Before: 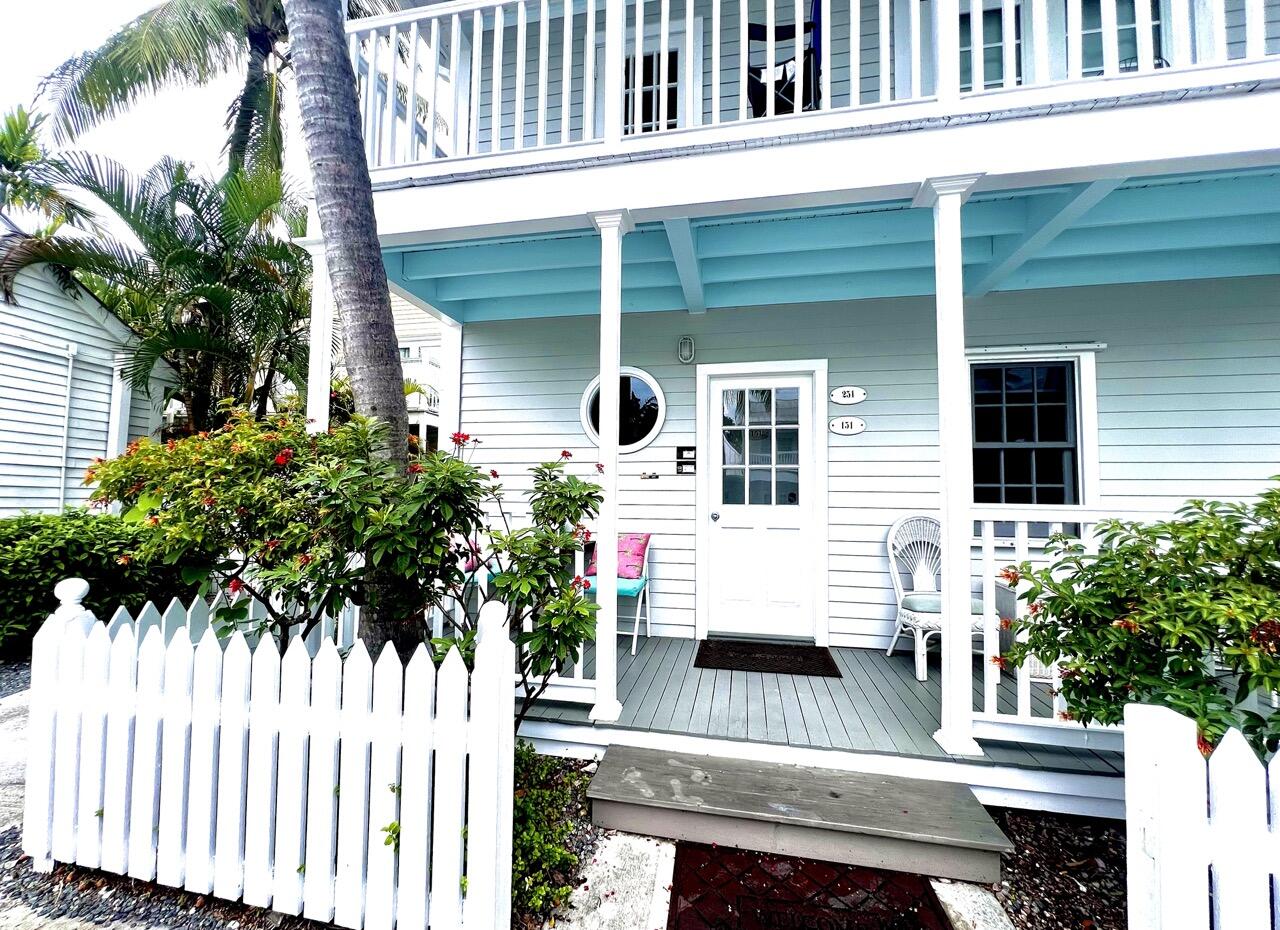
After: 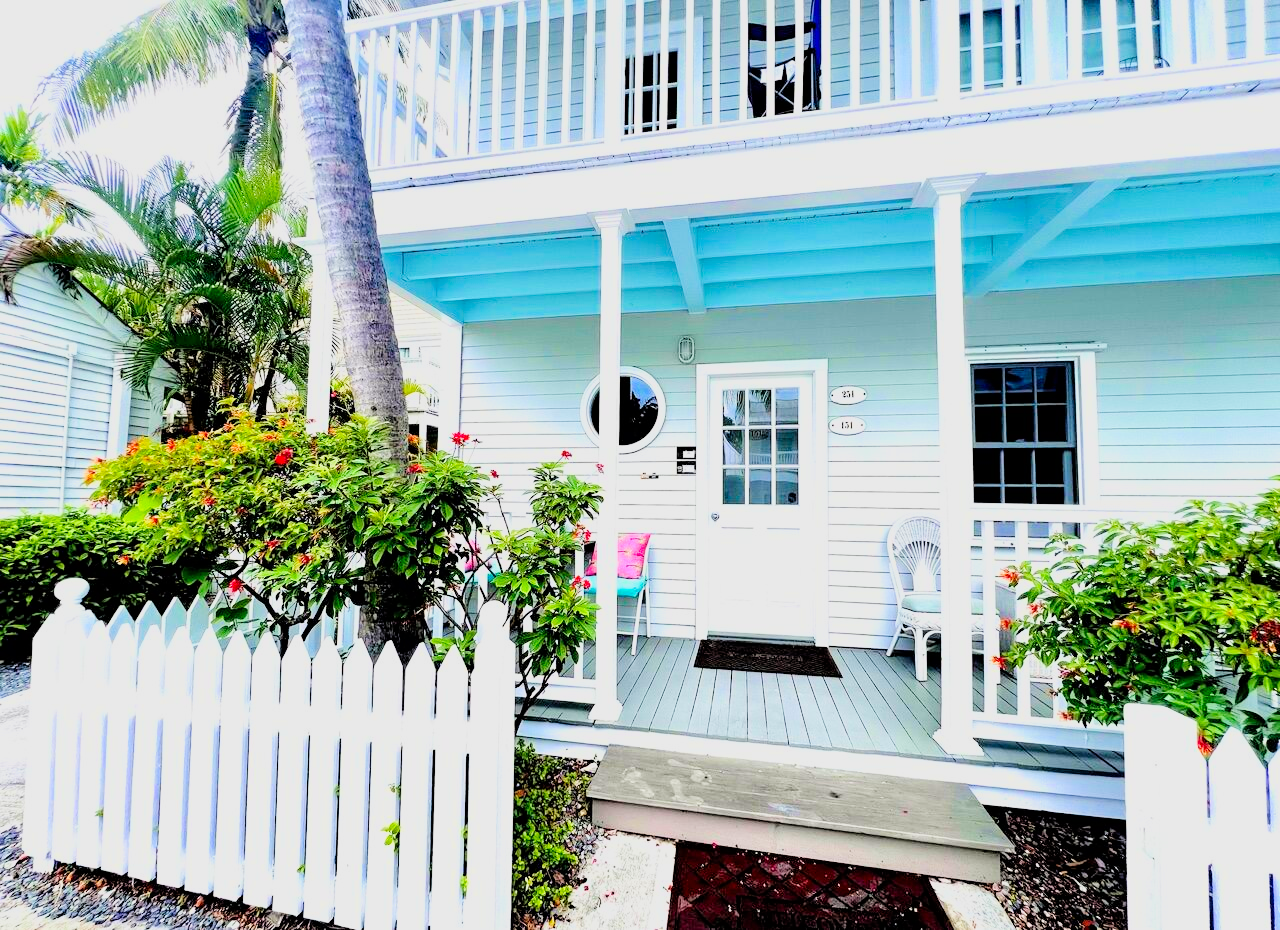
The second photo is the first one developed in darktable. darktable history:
filmic rgb: black relative exposure -6.15 EV, white relative exposure 6.96 EV, hardness 2.23, color science v6 (2022)
exposure: black level correction 0, exposure 1.45 EV, compensate exposure bias true, compensate highlight preservation false
color correction: saturation 1.34
